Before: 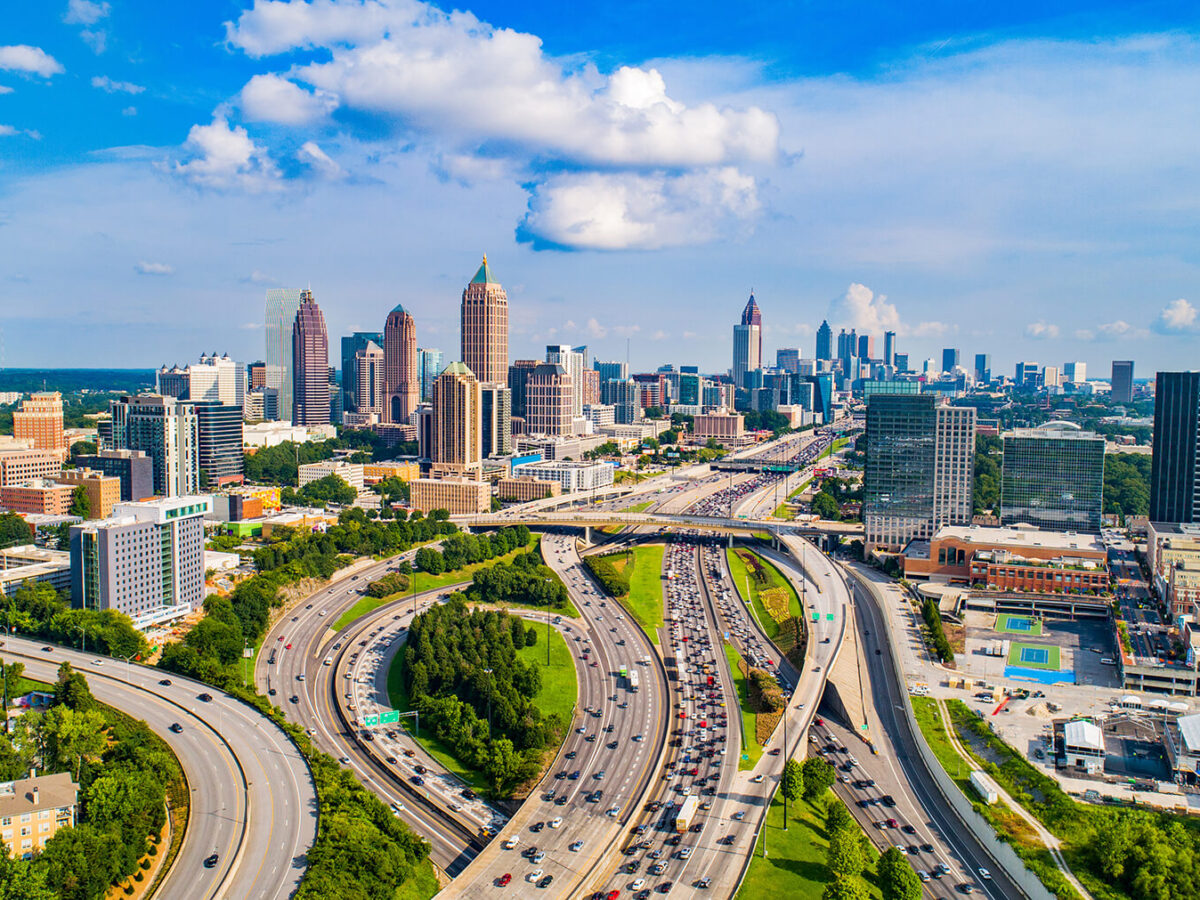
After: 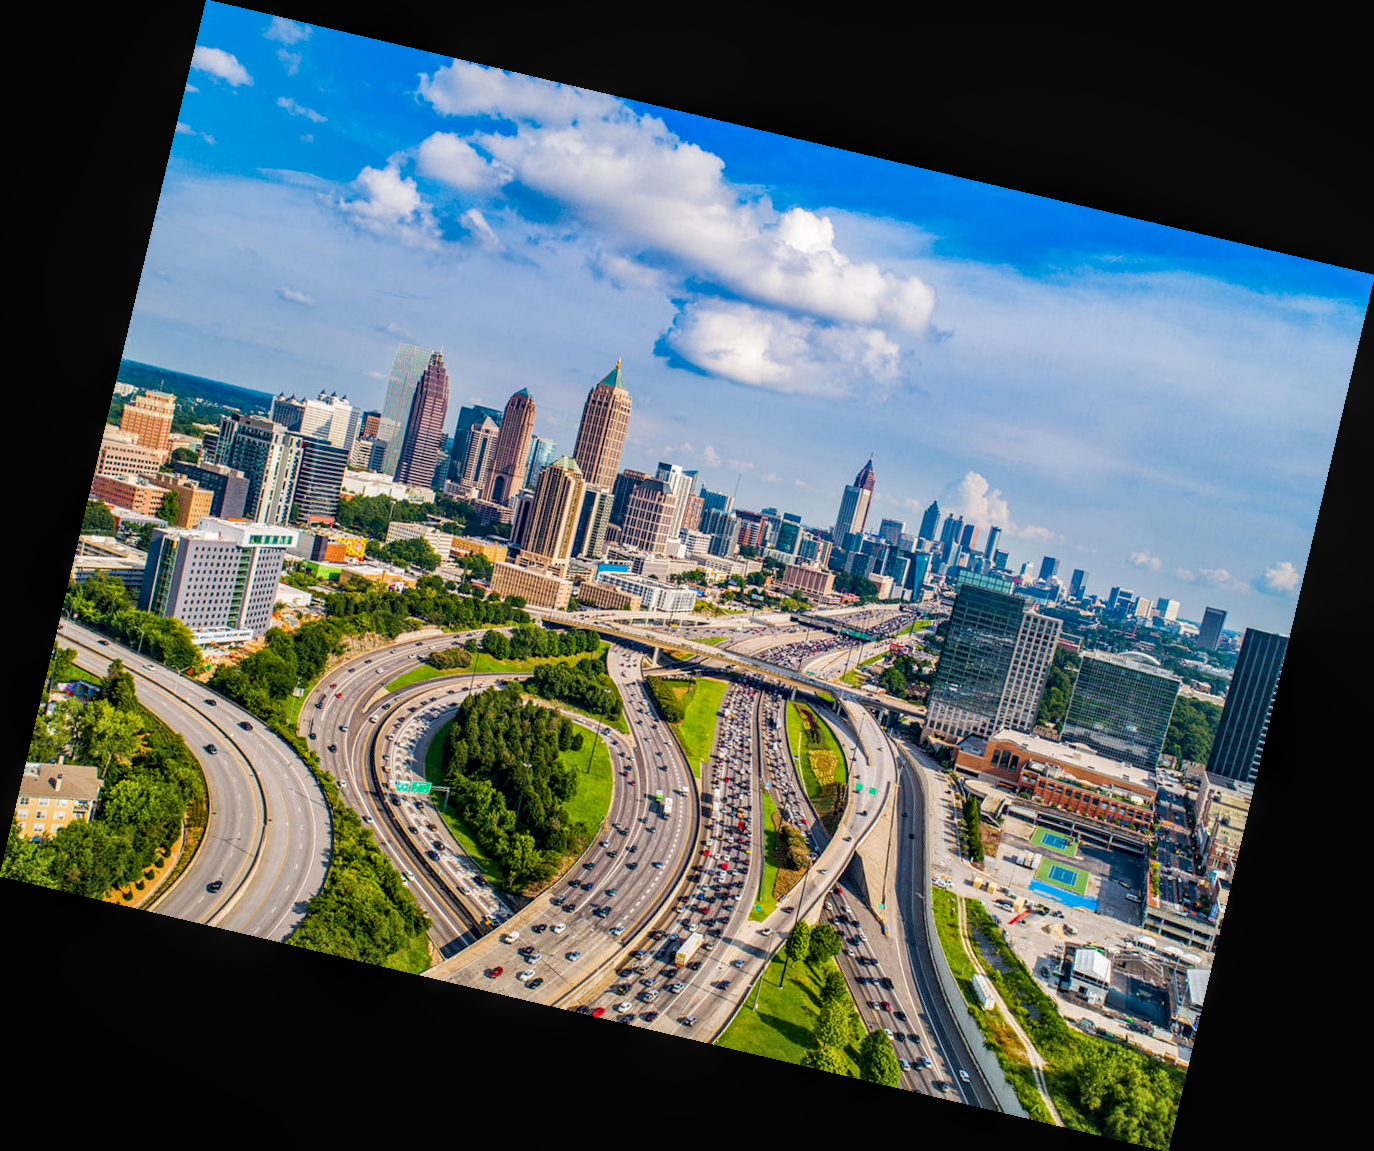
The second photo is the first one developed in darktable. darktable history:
rotate and perspective: rotation 13.27°, automatic cropping off
local contrast: on, module defaults
